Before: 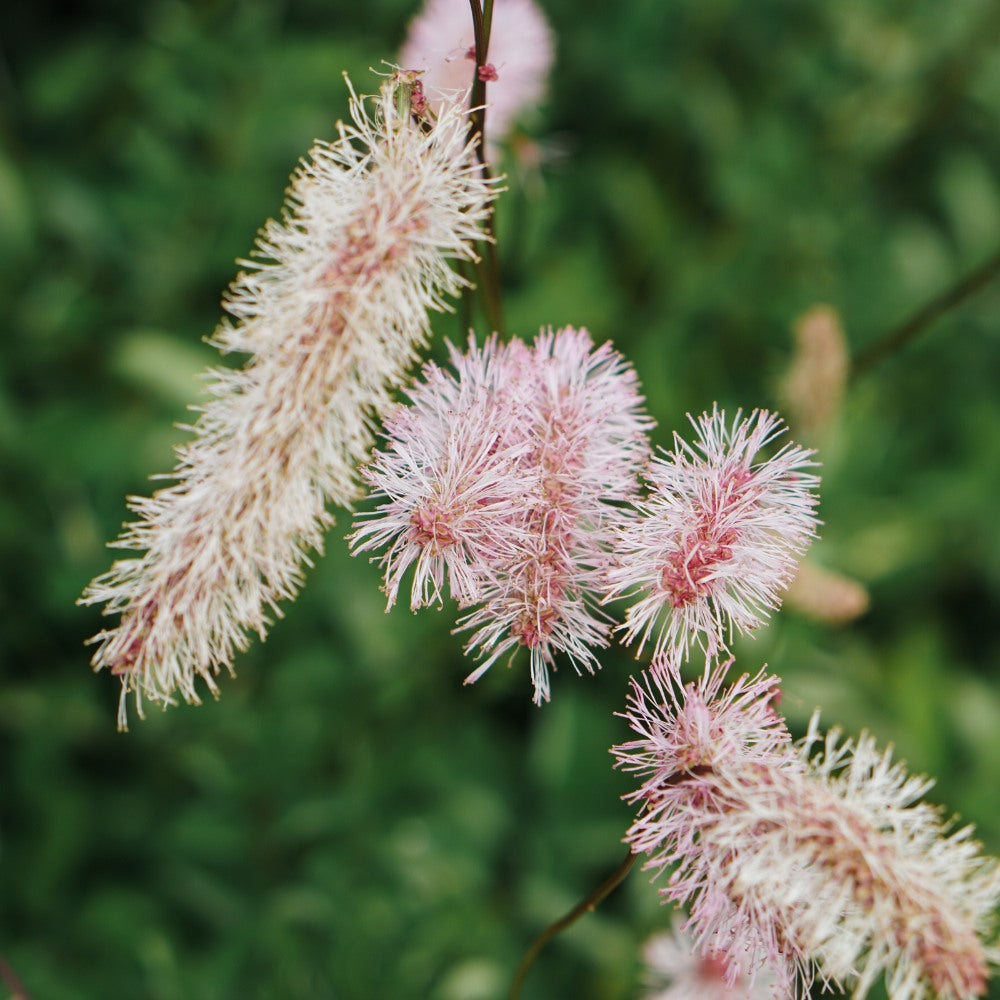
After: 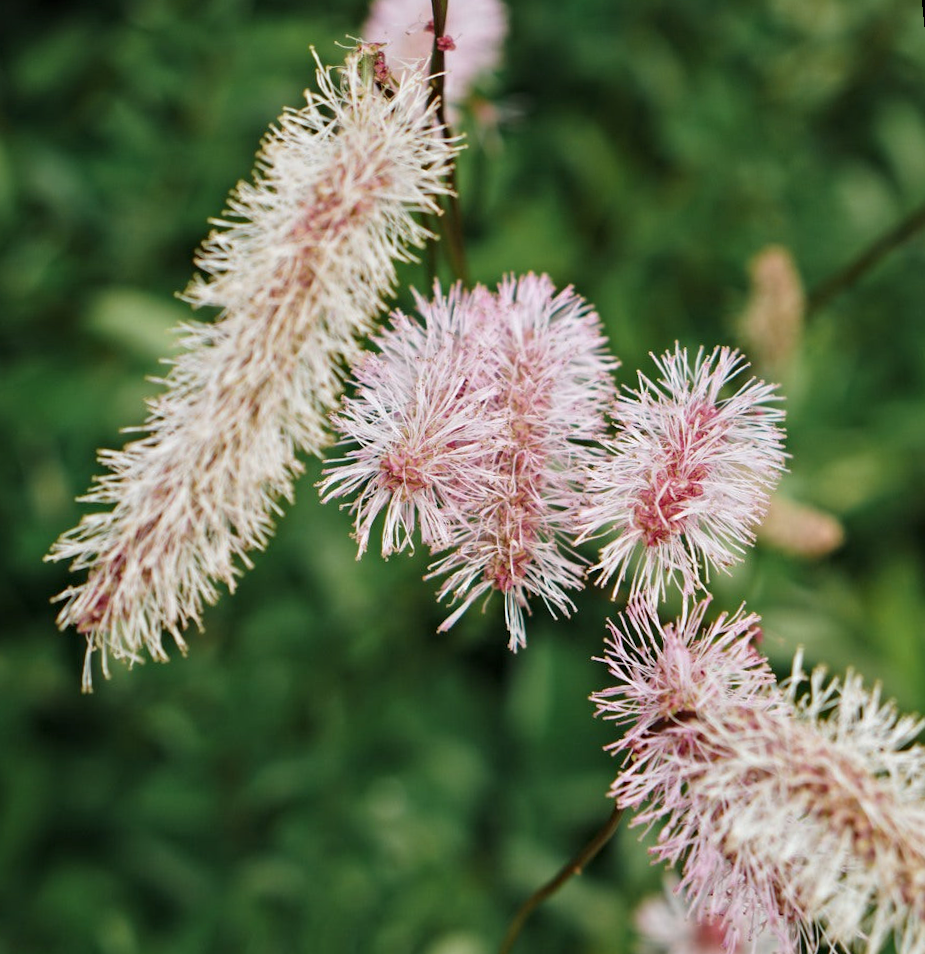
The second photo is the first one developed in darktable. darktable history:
contrast equalizer: y [[0.5, 0.5, 0.544, 0.569, 0.5, 0.5], [0.5 ×6], [0.5 ×6], [0 ×6], [0 ×6]]
base curve: preserve colors none
rotate and perspective: rotation -1.68°, lens shift (vertical) -0.146, crop left 0.049, crop right 0.912, crop top 0.032, crop bottom 0.96
